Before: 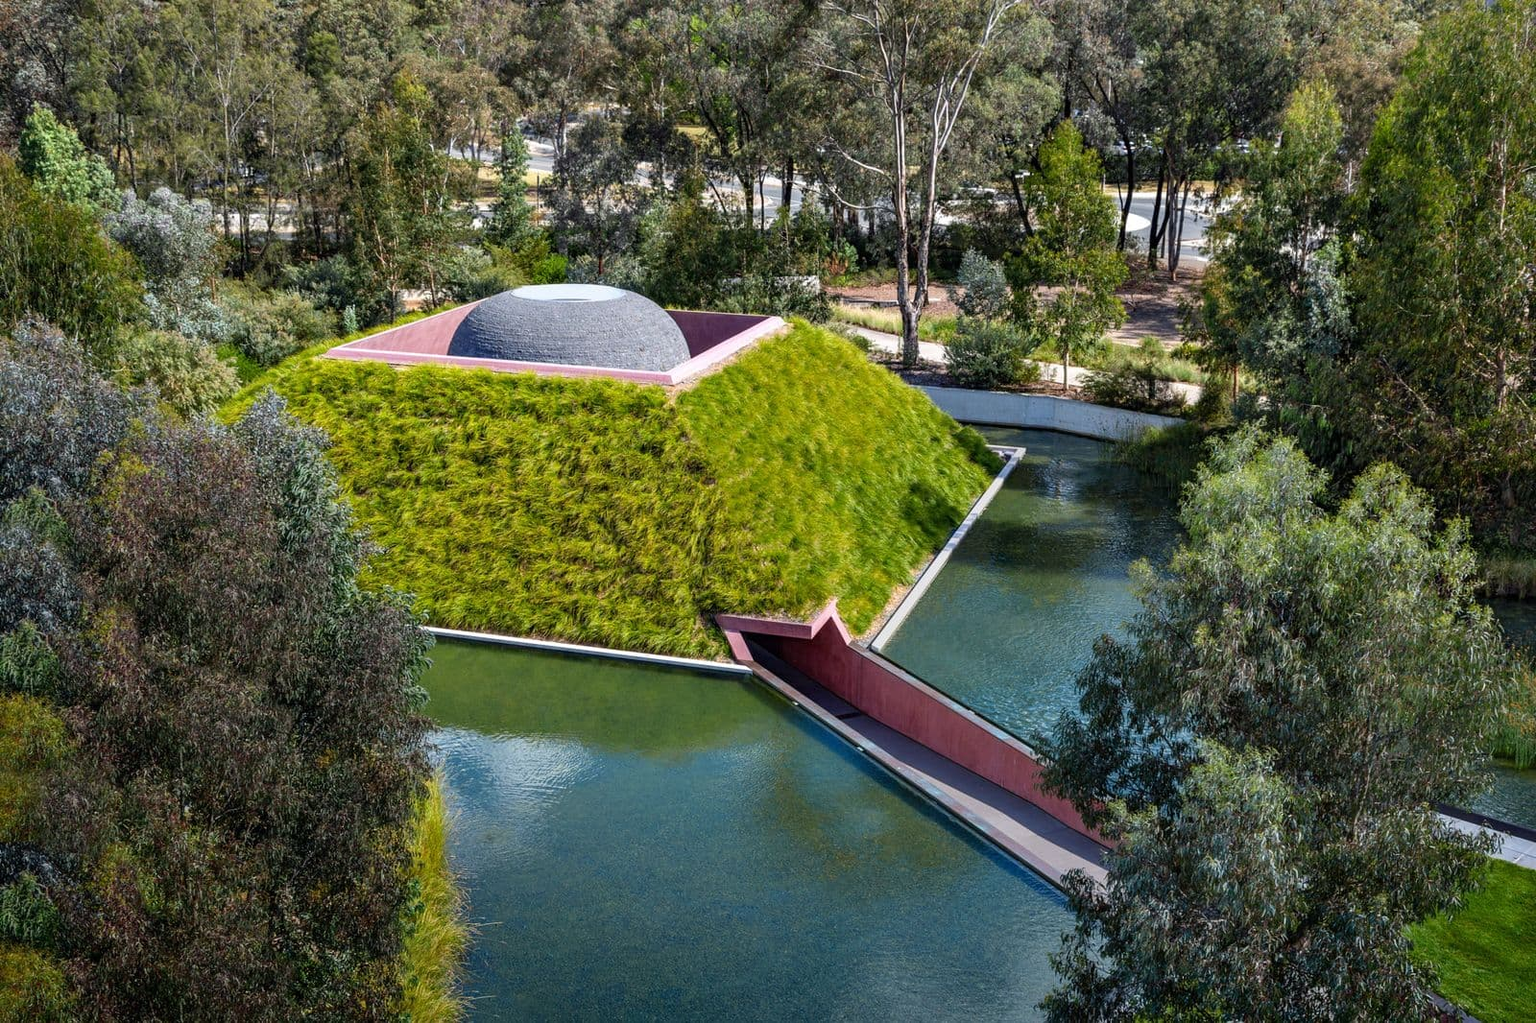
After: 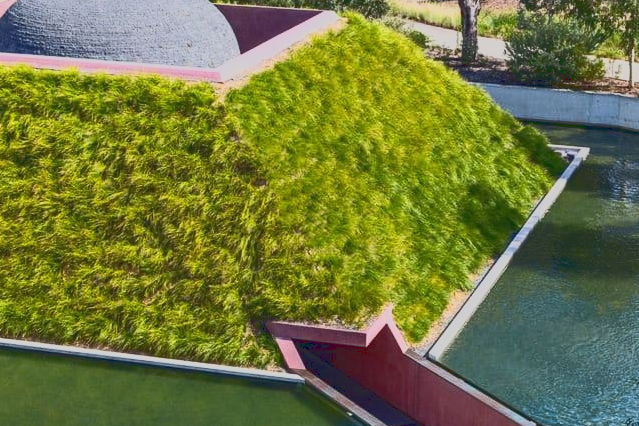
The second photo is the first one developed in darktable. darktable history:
crop: left 30%, top 30%, right 30%, bottom 30%
tone curve: curves: ch0 [(0, 0.148) (0.191, 0.225) (0.39, 0.373) (0.669, 0.716) (0.847, 0.818) (1, 0.839)]
